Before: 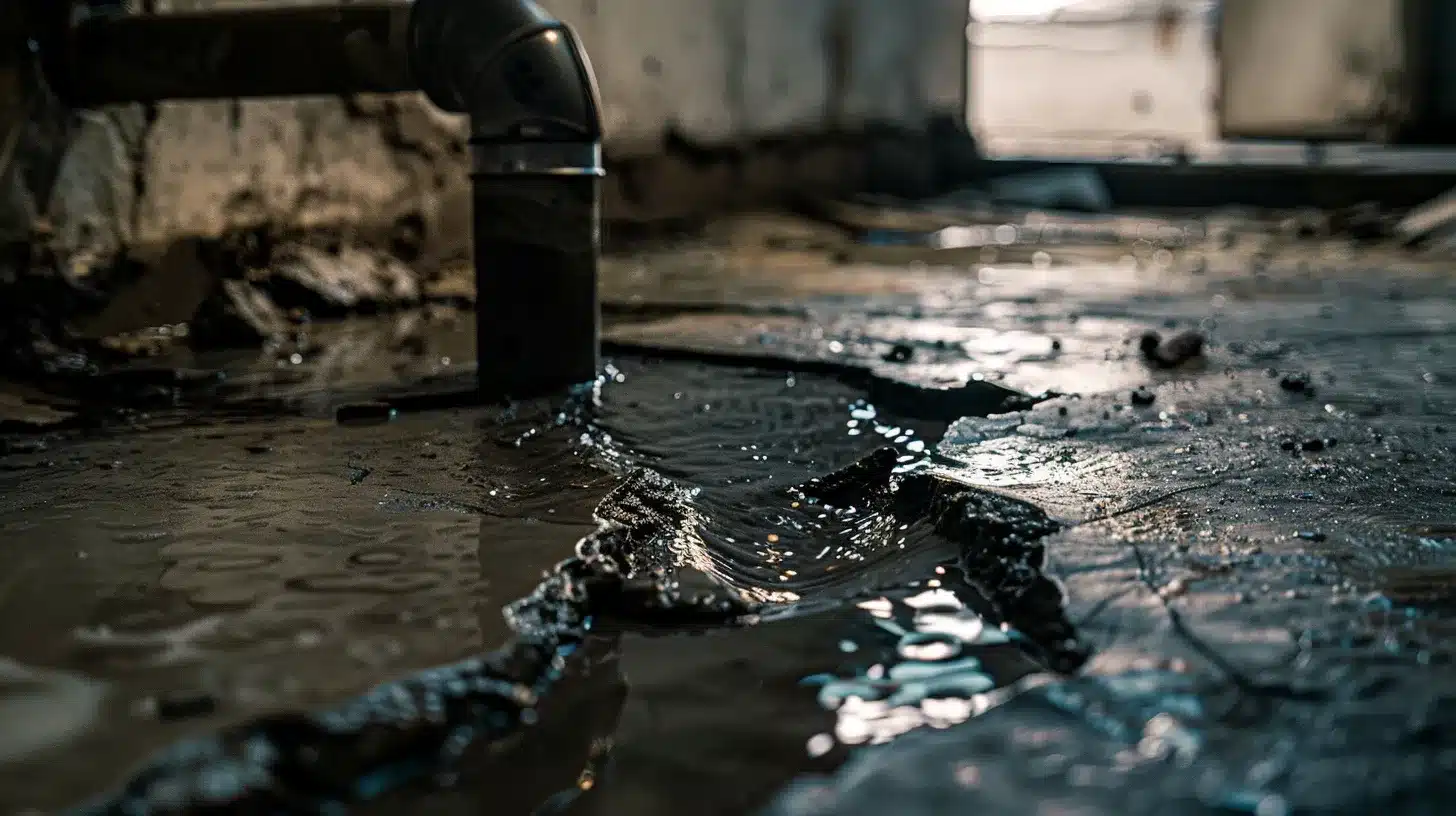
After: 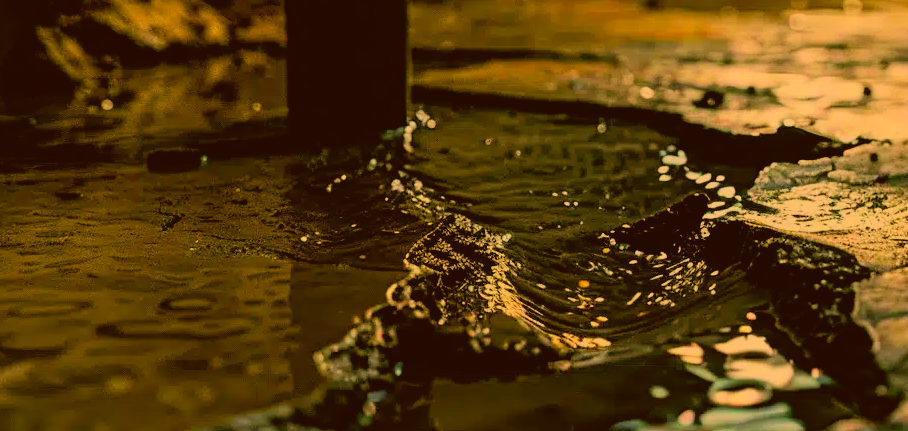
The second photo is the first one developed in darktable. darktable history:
crop: left 13.045%, top 31.225%, right 24.538%, bottom 15.928%
color correction: highlights a* 11.16, highlights b* 30.73, shadows a* 2.65, shadows b* 17.97, saturation 1.73
filmic rgb: black relative exposure -7.09 EV, white relative exposure 5.35 EV, hardness 3.03, color science v6 (2022)
tone curve: curves: ch0 [(0, 0.042) (0.129, 0.18) (0.501, 0.497) (1, 1)], preserve colors none
